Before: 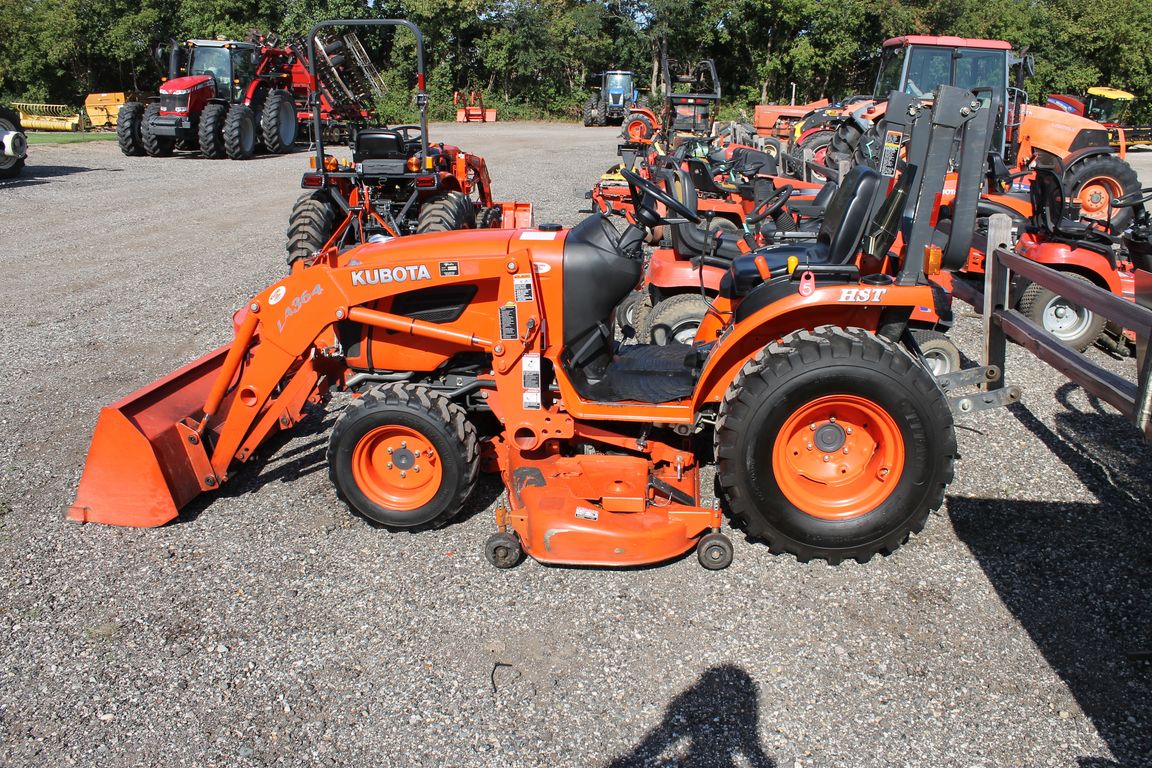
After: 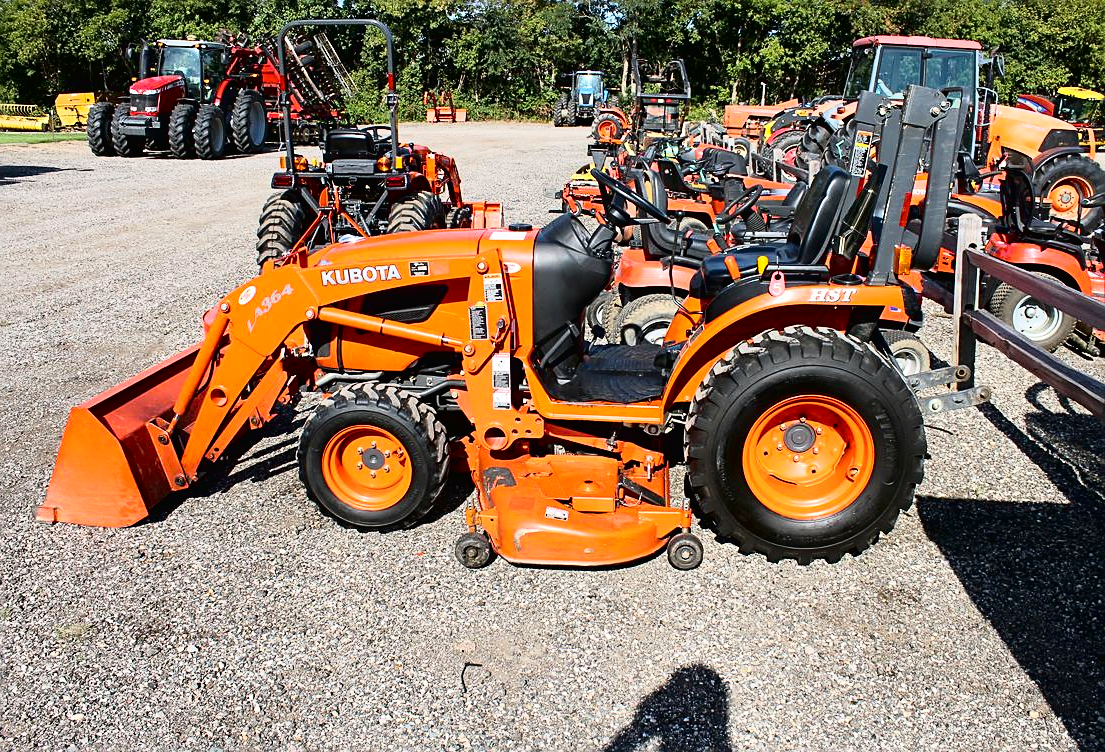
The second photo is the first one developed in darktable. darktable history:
crop and rotate: left 2.674%, right 1.324%, bottom 2.077%
tone curve: curves: ch0 [(0.016, 0.011) (0.084, 0.026) (0.469, 0.508) (0.721, 0.862) (1, 1)], color space Lab, independent channels, preserve colors none
color balance rgb: shadows lift › chroma 0.984%, shadows lift › hue 113°, perceptual saturation grading › global saturation 25.038%, global vibrance 20%
sharpen: on, module defaults
